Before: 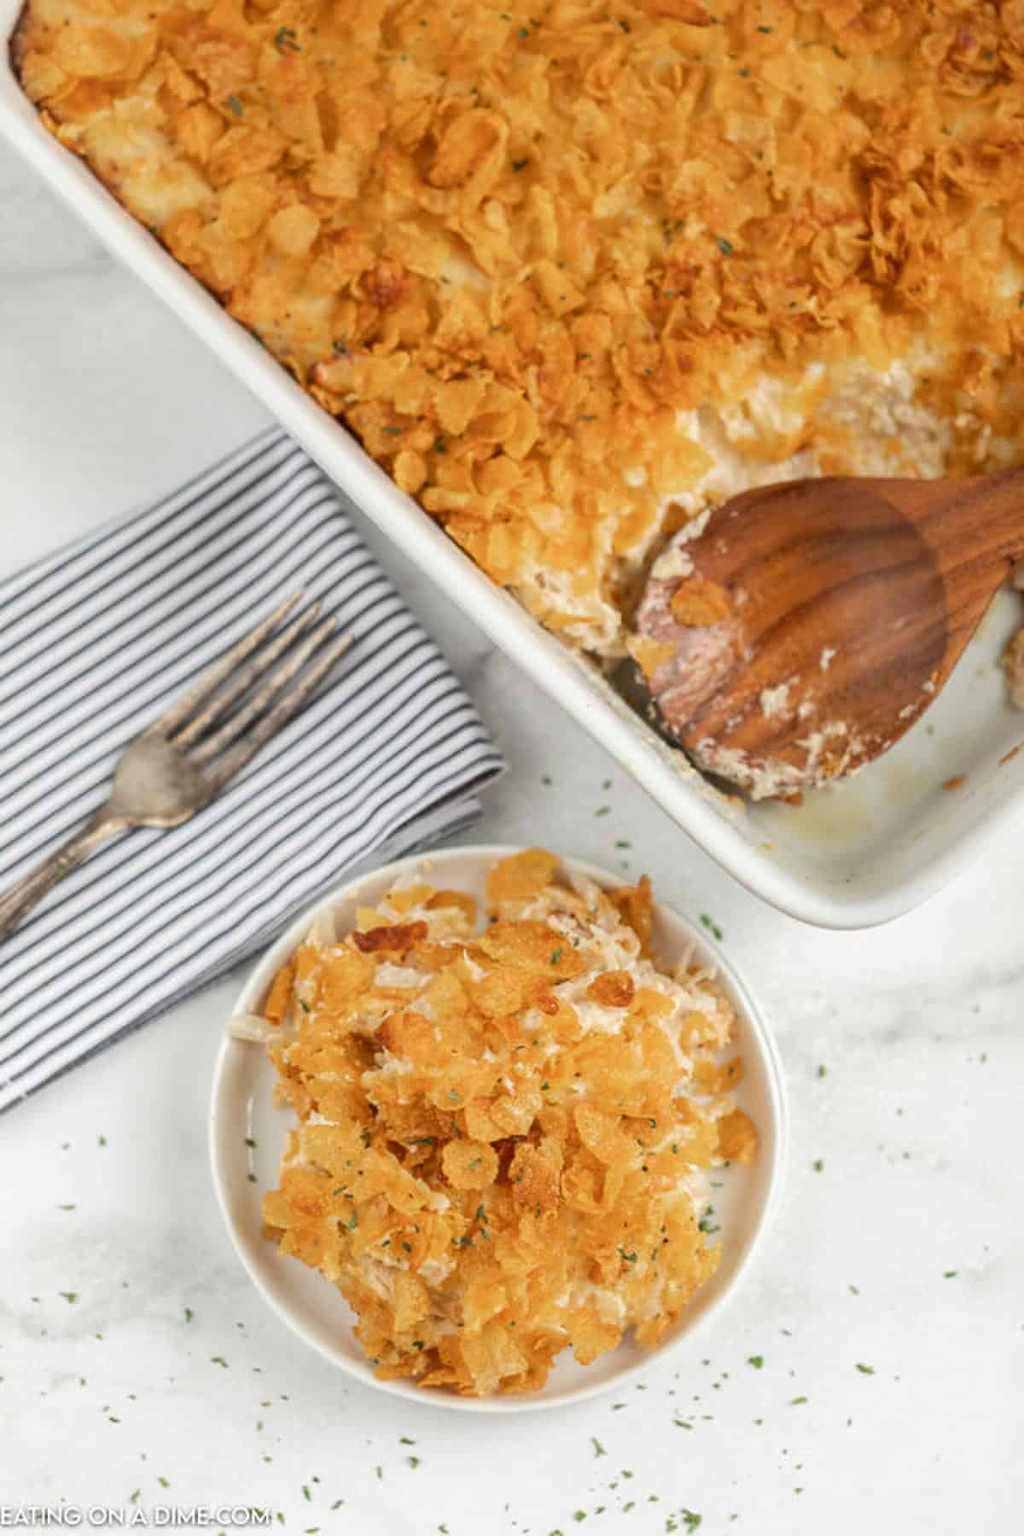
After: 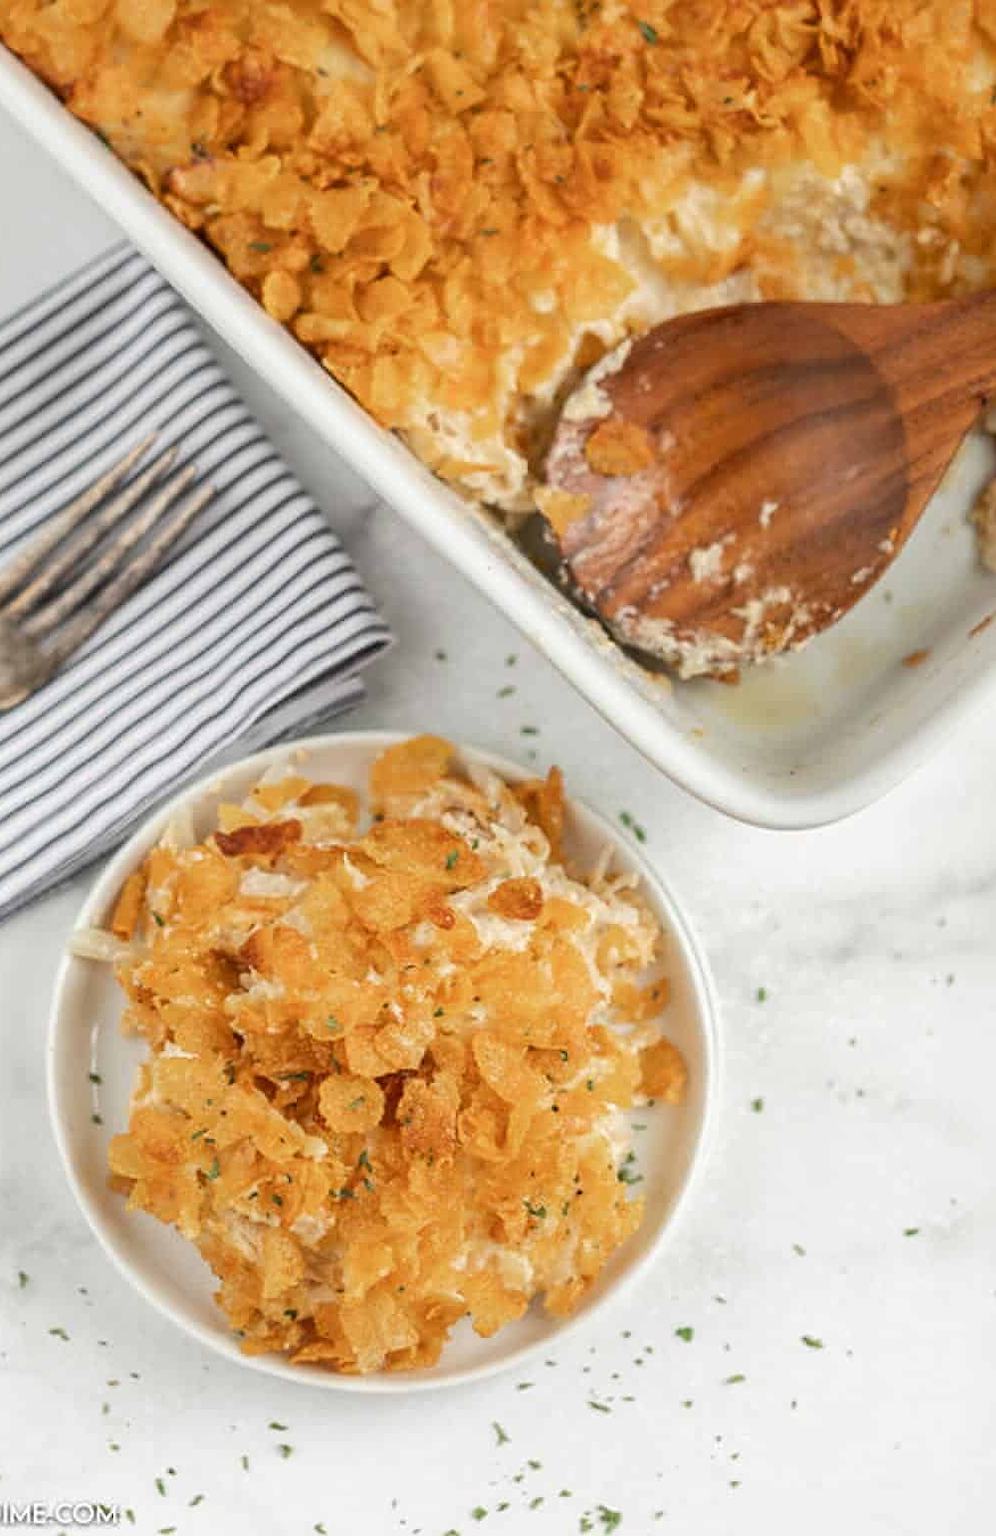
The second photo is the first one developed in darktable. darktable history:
crop: left 16.509%, top 14.274%
sharpen: amount 0.213
